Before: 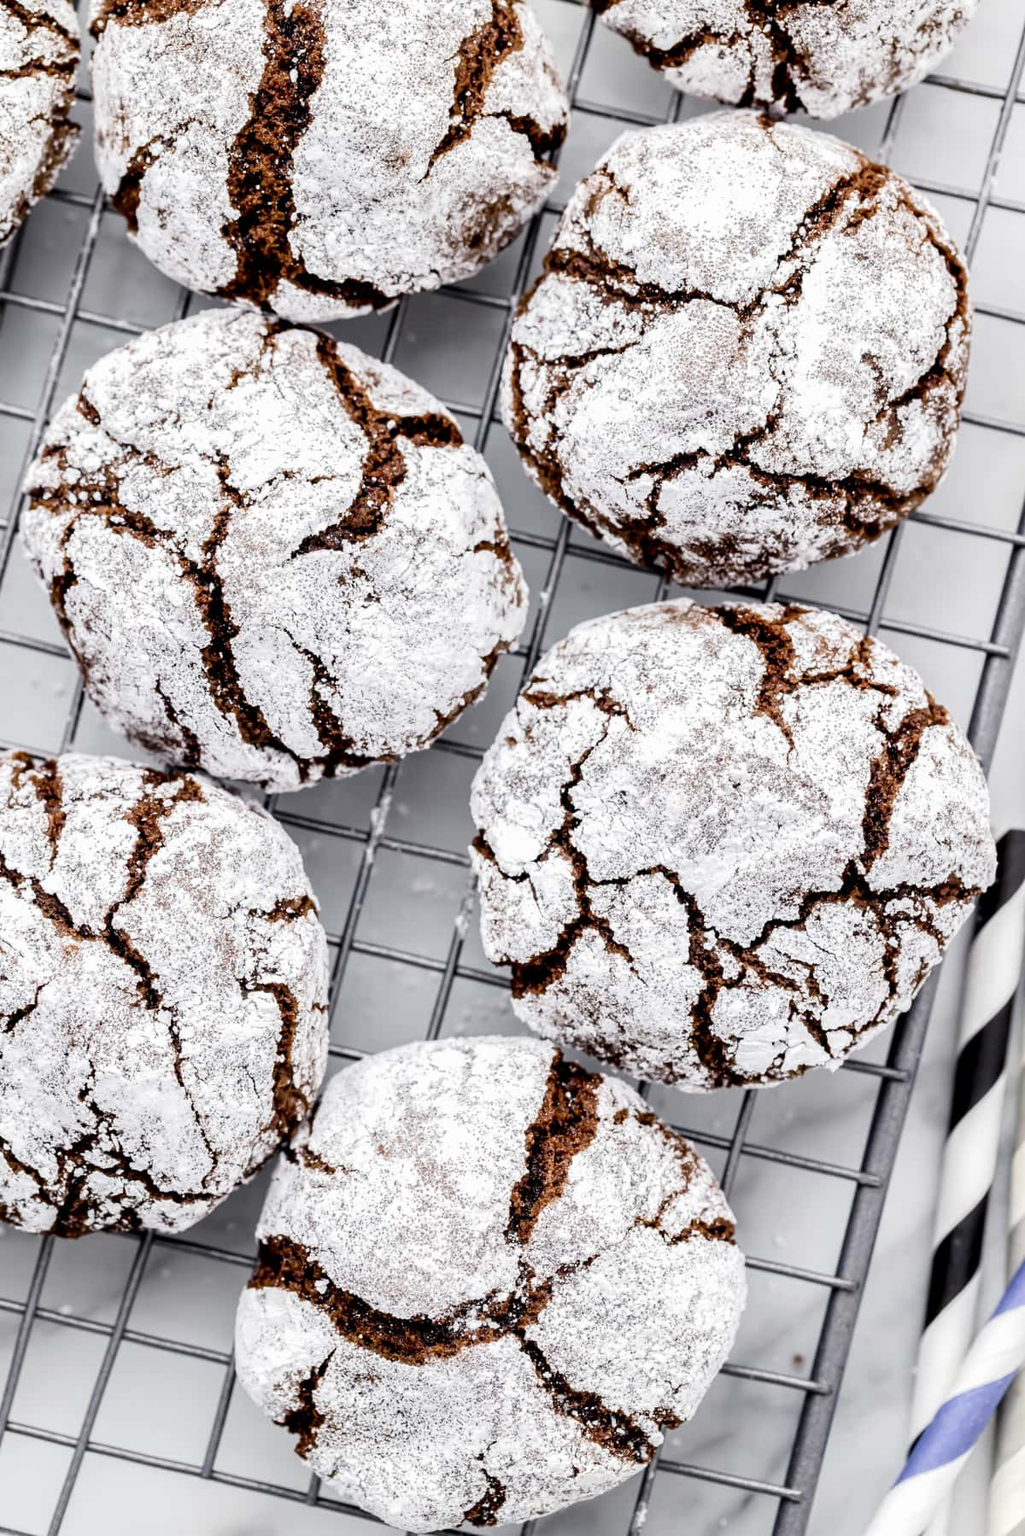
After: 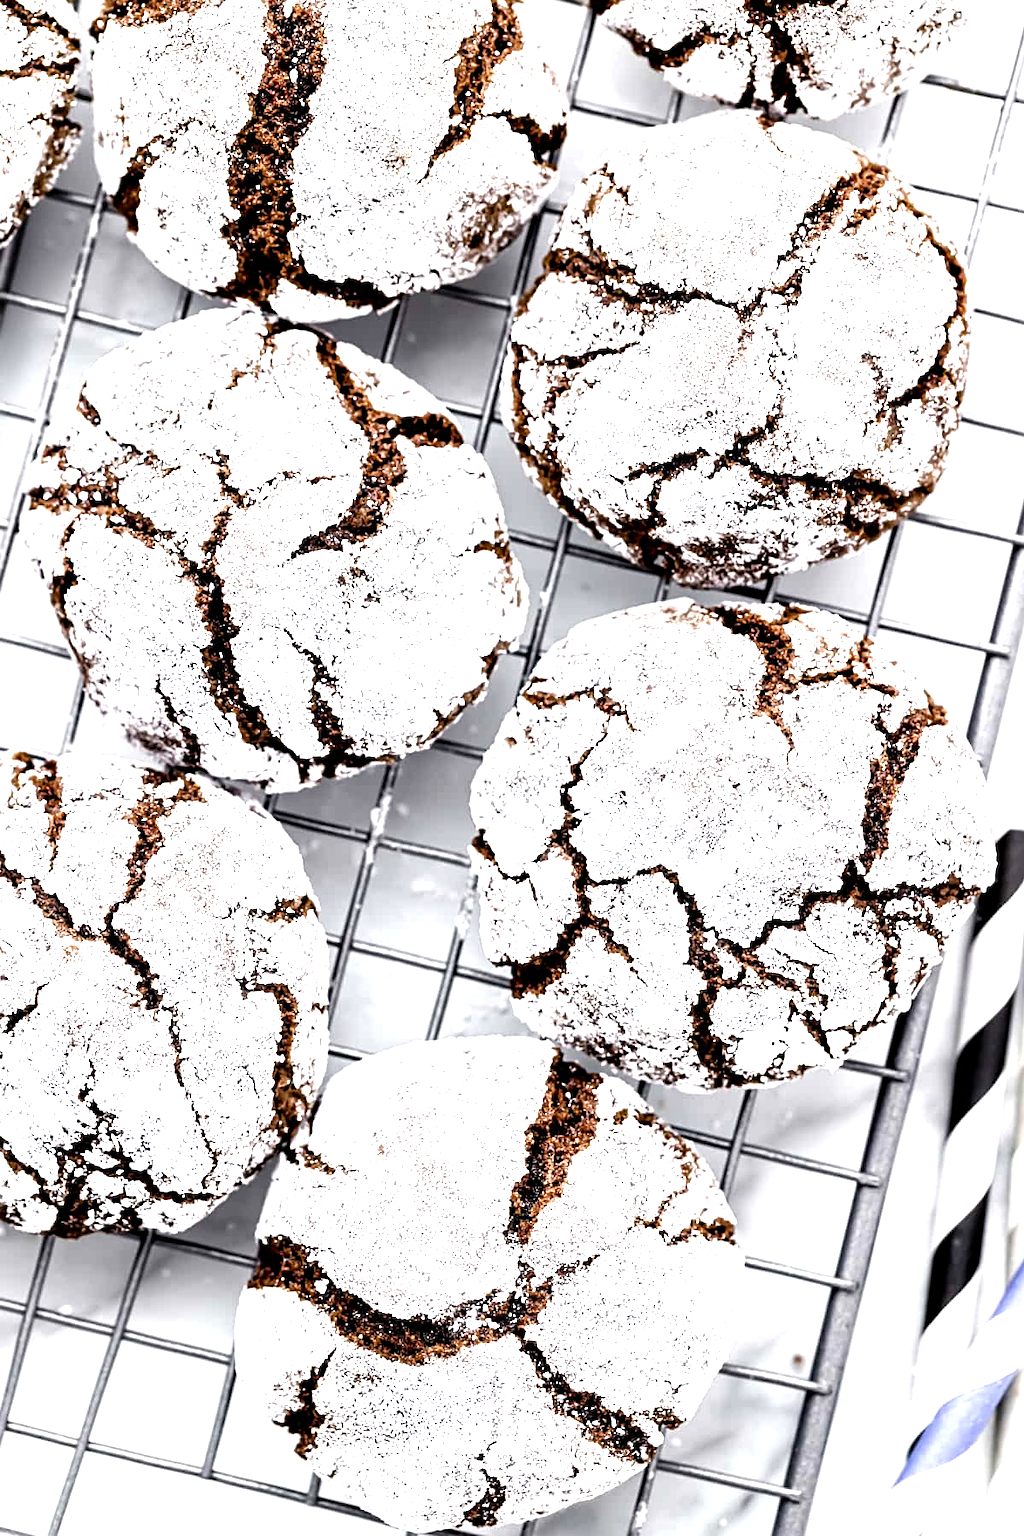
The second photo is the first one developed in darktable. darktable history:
tone equalizer: -8 EV -0.74 EV, -7 EV -0.729 EV, -6 EV -0.581 EV, -5 EV -0.403 EV, -3 EV 0.376 EV, -2 EV 0.6 EV, -1 EV 0.695 EV, +0 EV 0.766 EV
contrast brightness saturation: saturation -0.065
color balance rgb: power › luminance 1.273%, perceptual saturation grading › global saturation 0.911%, perceptual saturation grading › highlights -32.214%, perceptual saturation grading › mid-tones 5.754%, perceptual saturation grading › shadows 18.007%, perceptual brilliance grading › global brilliance 2.21%, perceptual brilliance grading › highlights 7.336%, perceptual brilliance grading › shadows -3.932%, global vibrance 22.525%
sharpen: radius 2.516, amount 0.318
